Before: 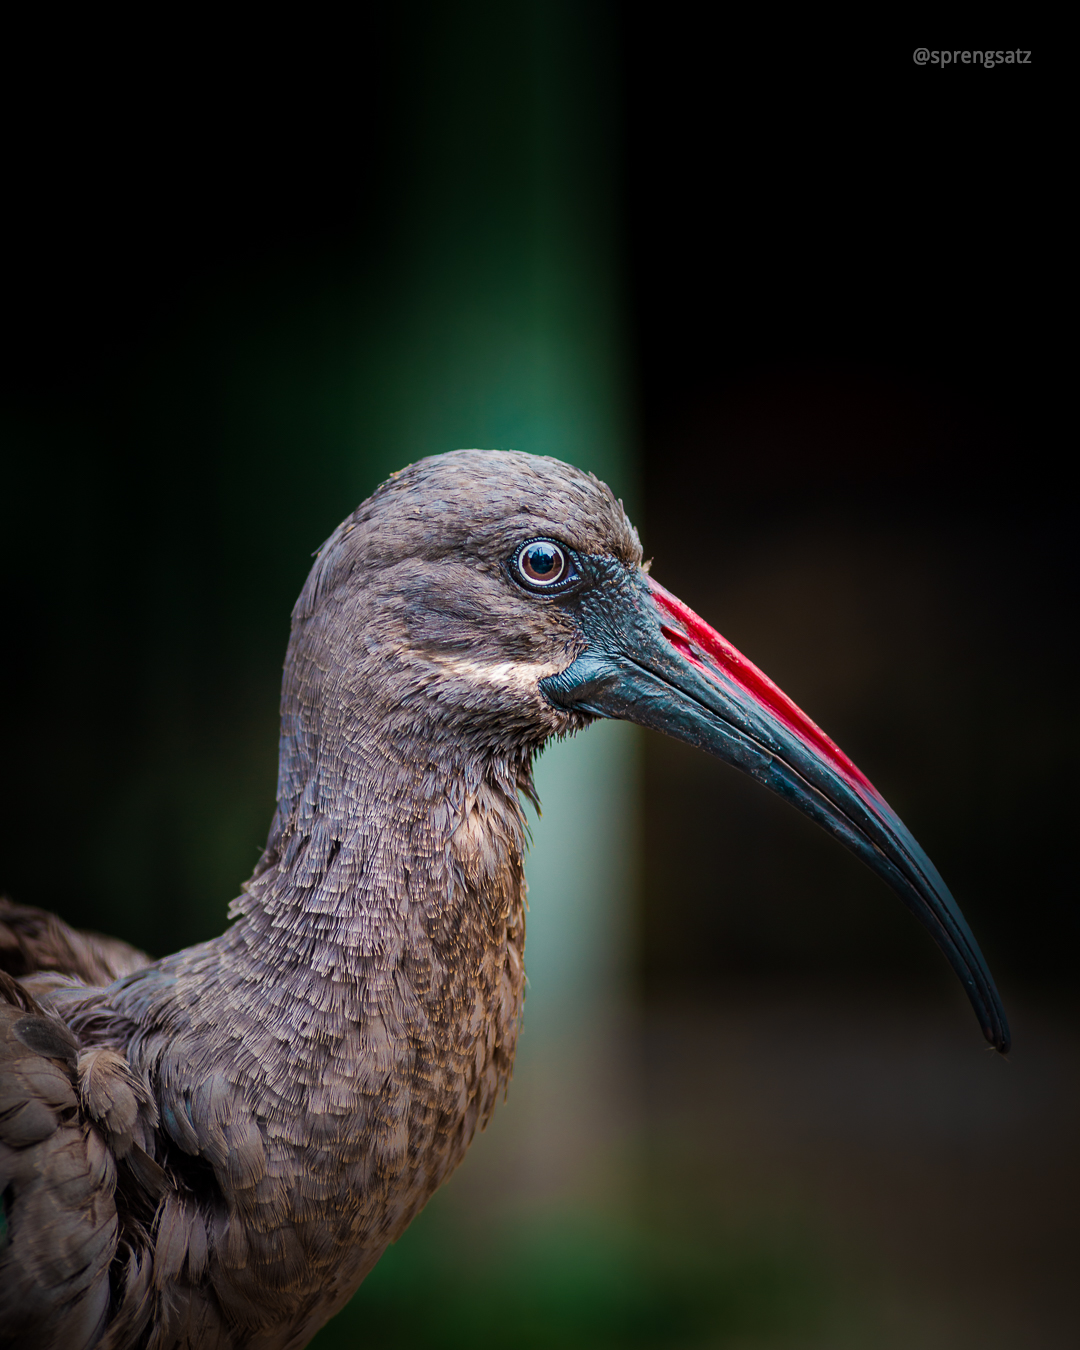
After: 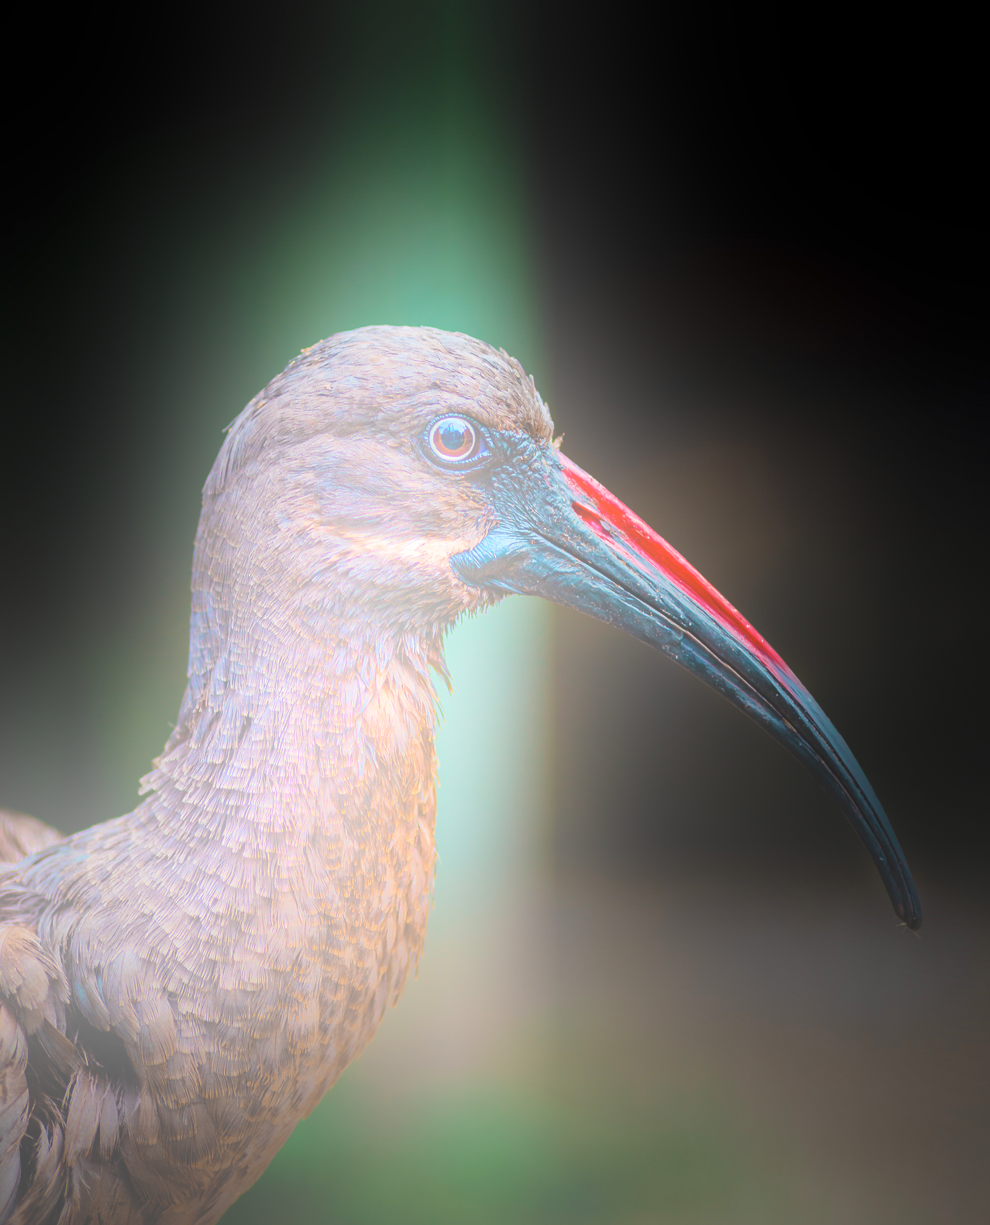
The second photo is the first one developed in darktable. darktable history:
crop and rotate: left 8.262%, top 9.226%
bloom: size 25%, threshold 5%, strength 90%
